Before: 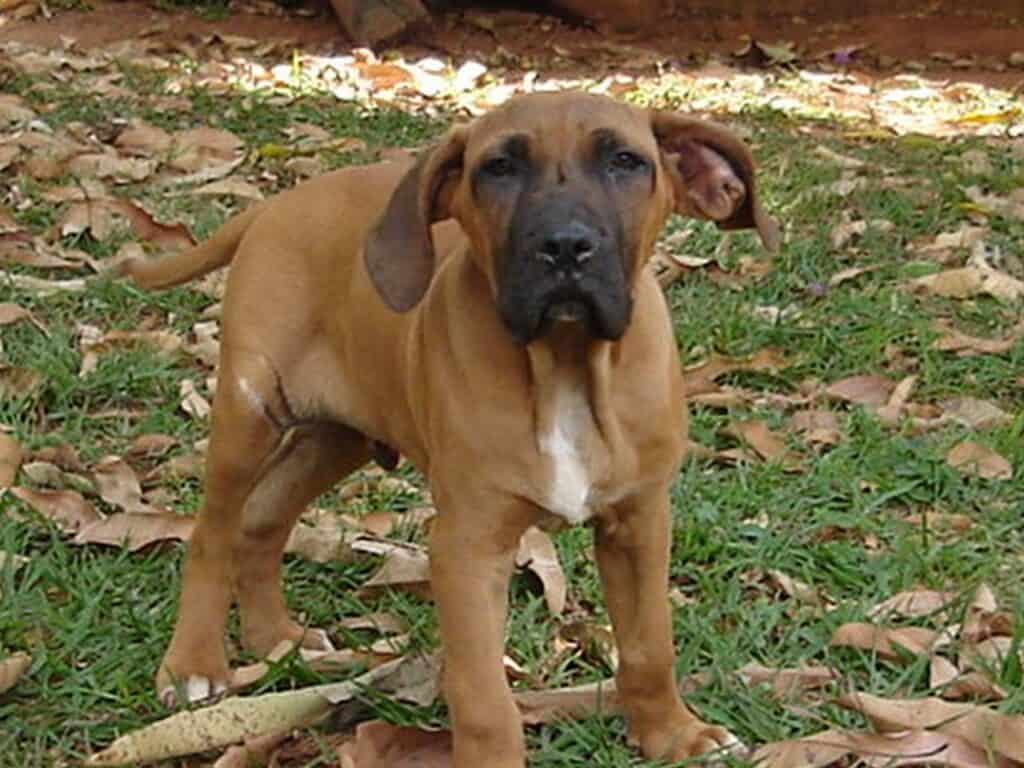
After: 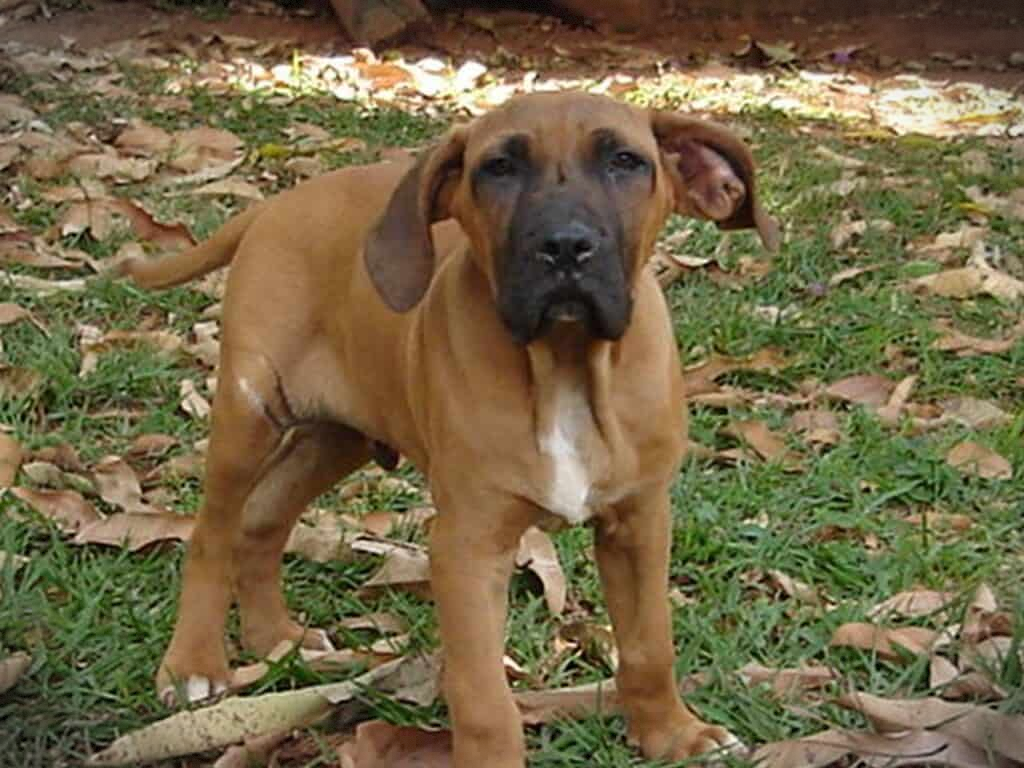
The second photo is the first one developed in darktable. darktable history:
vignetting: fall-off start 99.34%, brightness -0.519, saturation -0.518, width/height ratio 1.323, dithering 8-bit output
